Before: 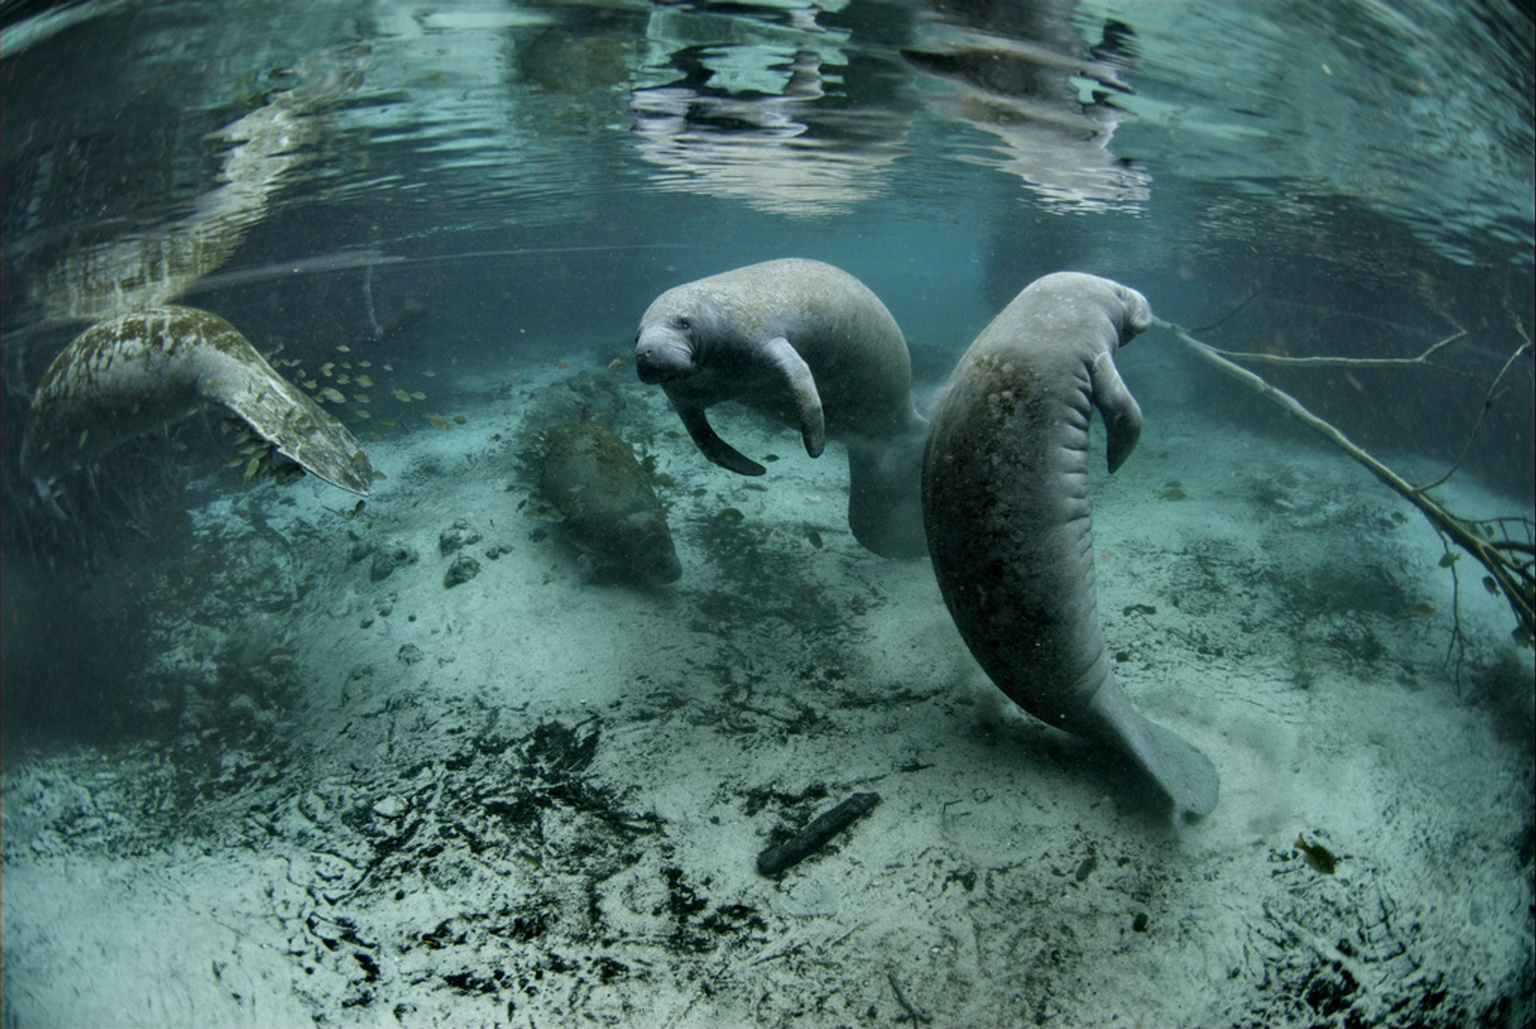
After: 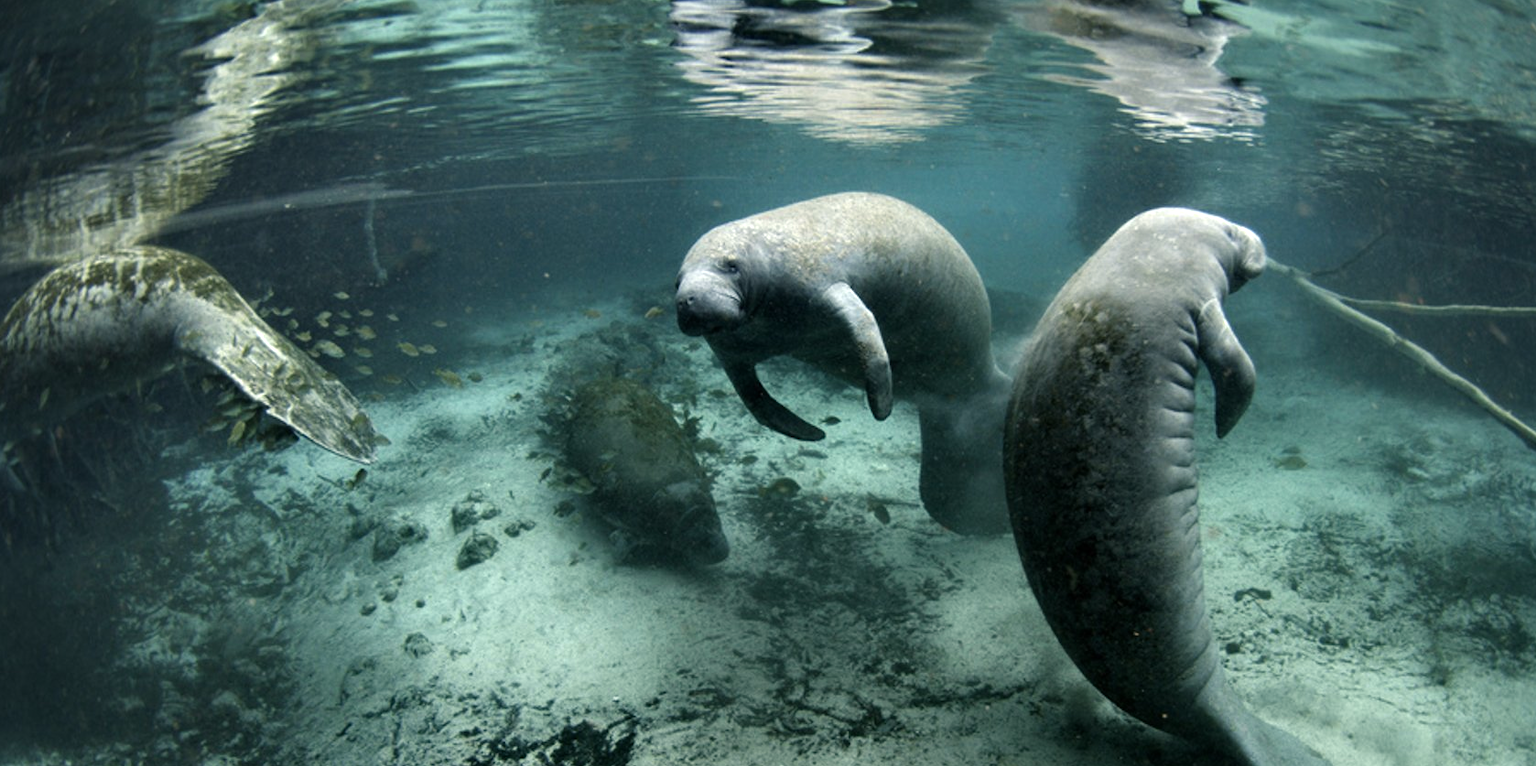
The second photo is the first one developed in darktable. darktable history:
color balance rgb: highlights gain › chroma 3.005%, highlights gain › hue 60.03°, perceptual saturation grading › global saturation 0.798%, perceptual brilliance grading › highlights 11.31%
tone equalizer: -8 EV -0.382 EV, -7 EV -0.406 EV, -6 EV -0.362 EV, -5 EV -0.218 EV, -3 EV 0.199 EV, -2 EV 0.347 EV, -1 EV 0.403 EV, +0 EV 0.437 EV, smoothing diameter 2.09%, edges refinement/feathering 16.82, mask exposure compensation -1.57 EV, filter diffusion 5
crop: left 2.923%, top 8.837%, right 9.63%, bottom 26.031%
